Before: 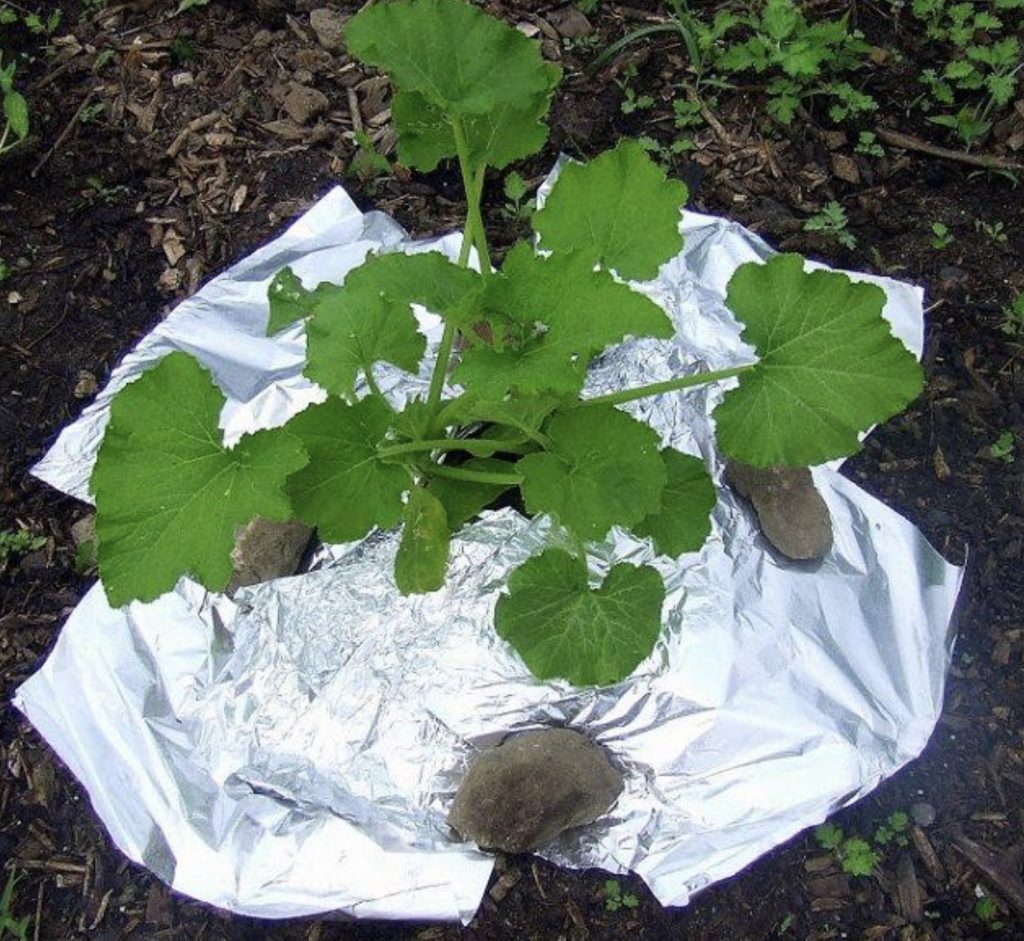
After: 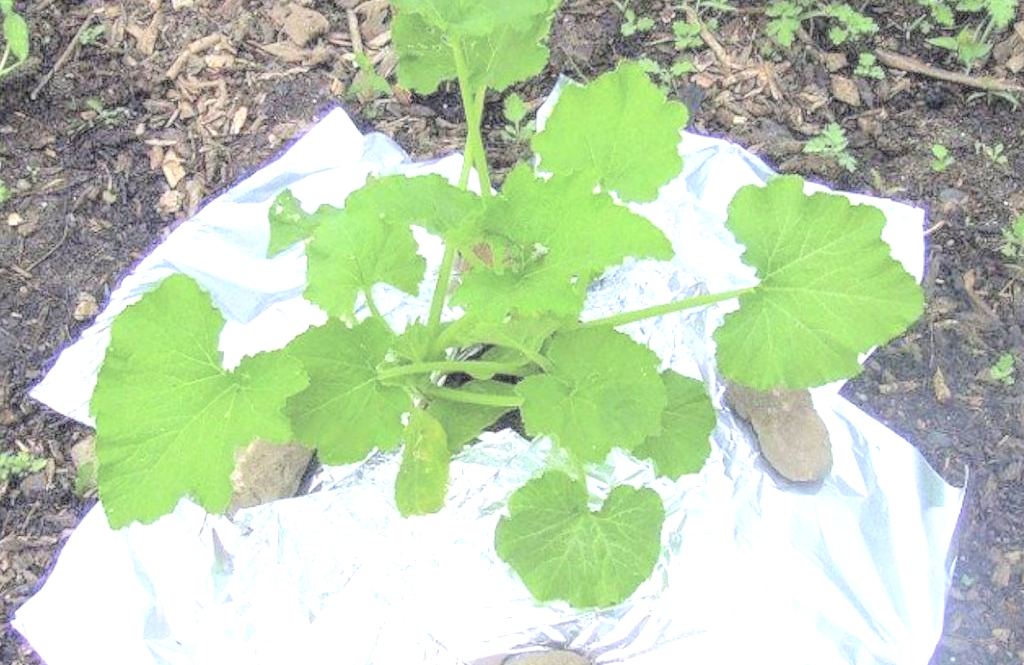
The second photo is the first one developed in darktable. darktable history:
contrast brightness saturation: brightness 1
crop and rotate: top 8.293%, bottom 20.996%
exposure: black level correction 0, exposure 0.9 EV, compensate highlight preservation false
local contrast: detail 130%
